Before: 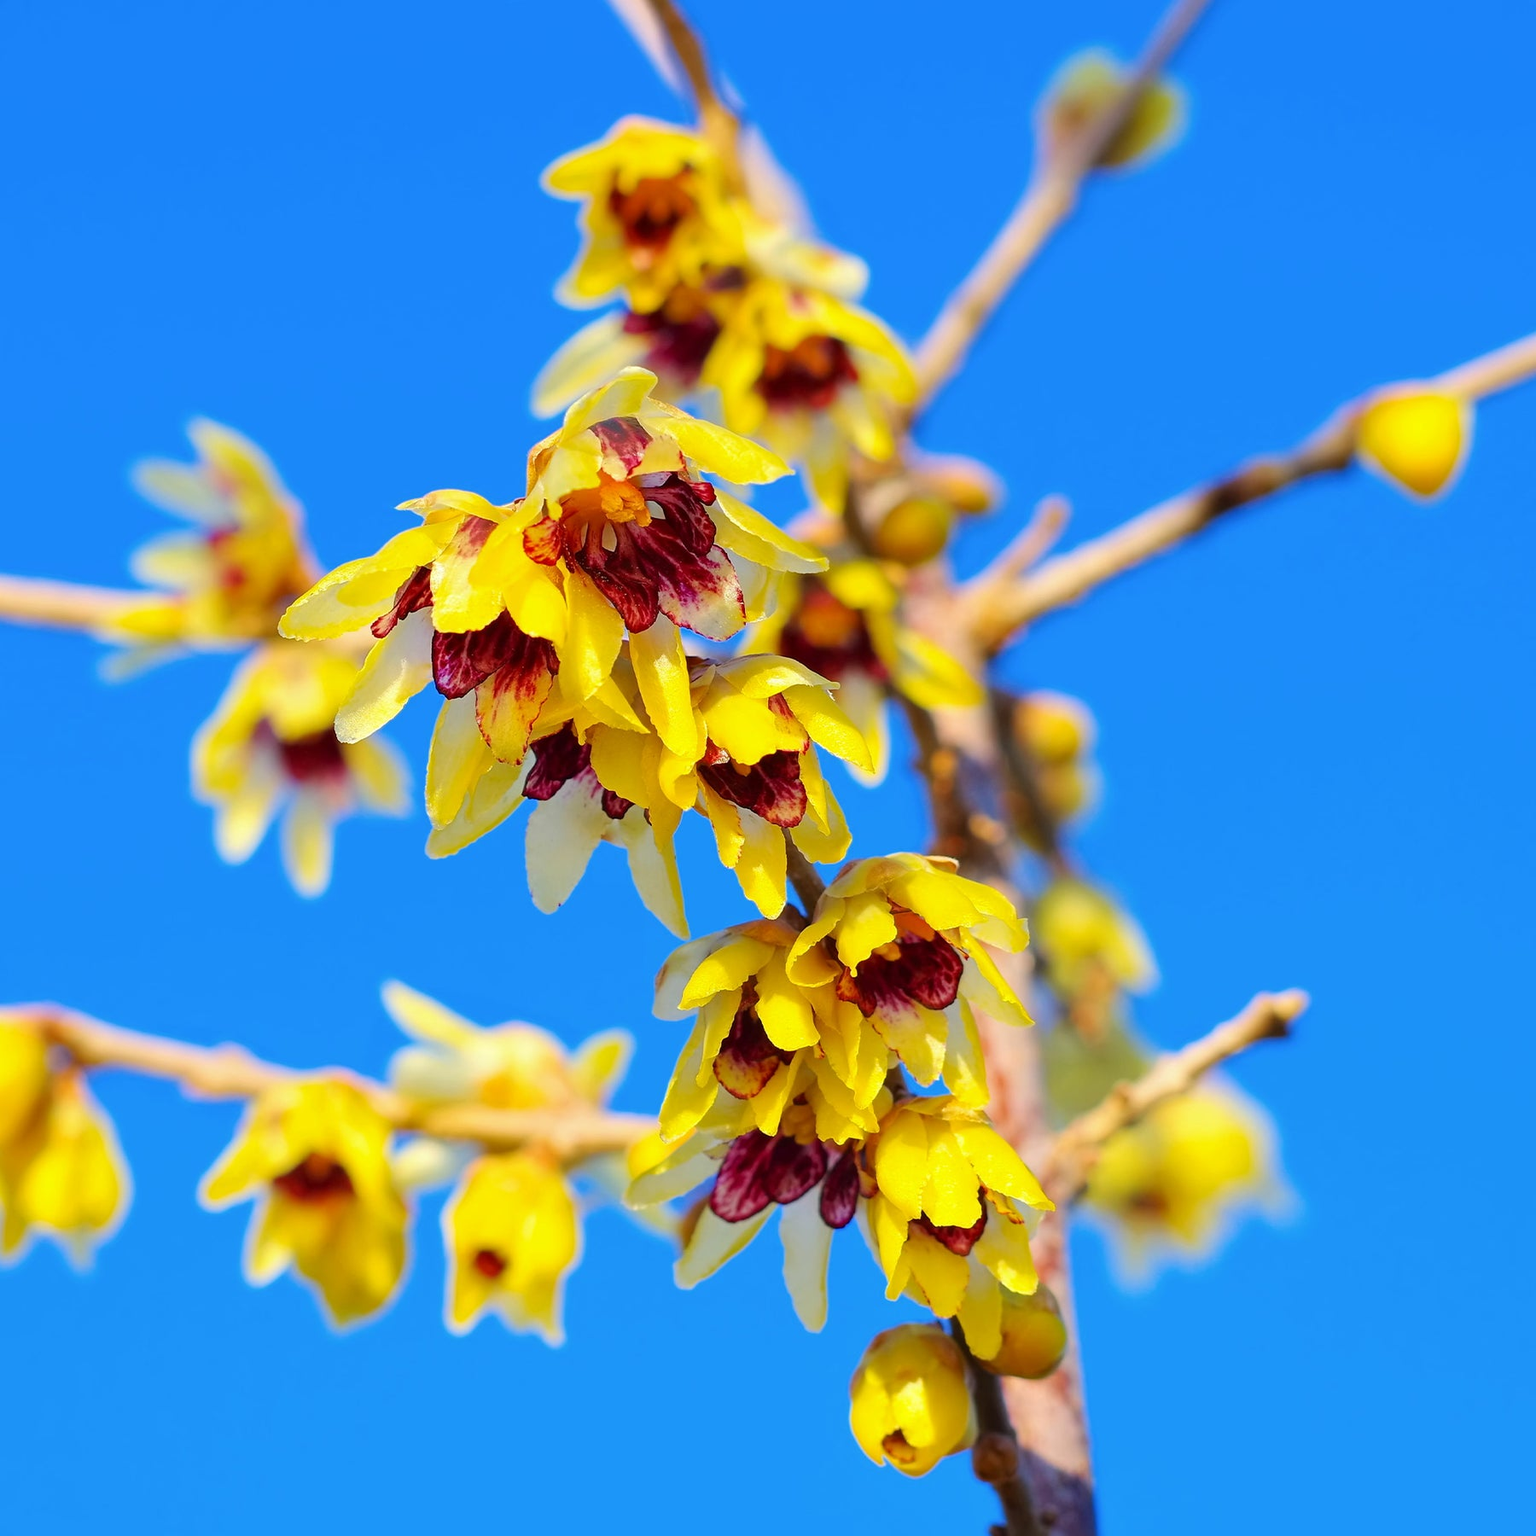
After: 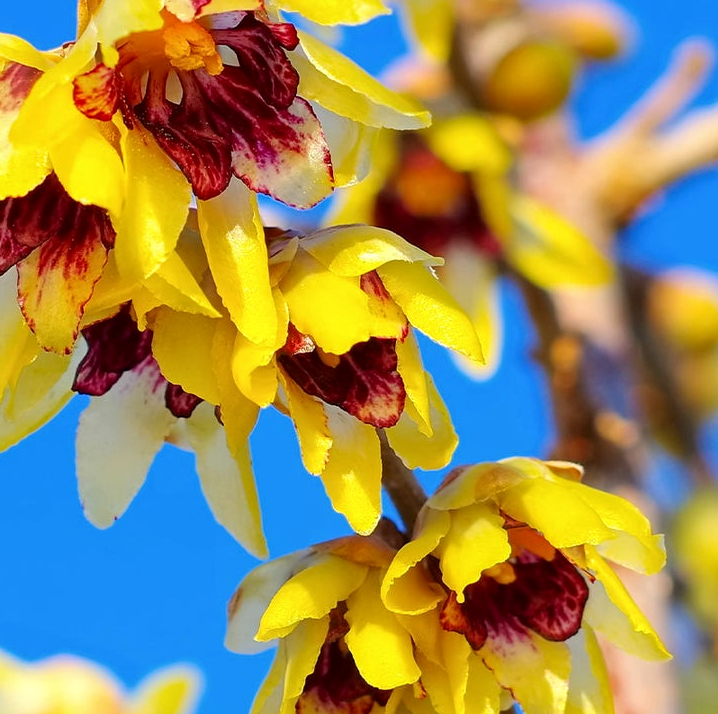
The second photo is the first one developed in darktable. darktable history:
crop: left 30.012%, top 30.141%, right 30.049%, bottom 30.156%
local contrast: highlights 101%, shadows 102%, detail 120%, midtone range 0.2
